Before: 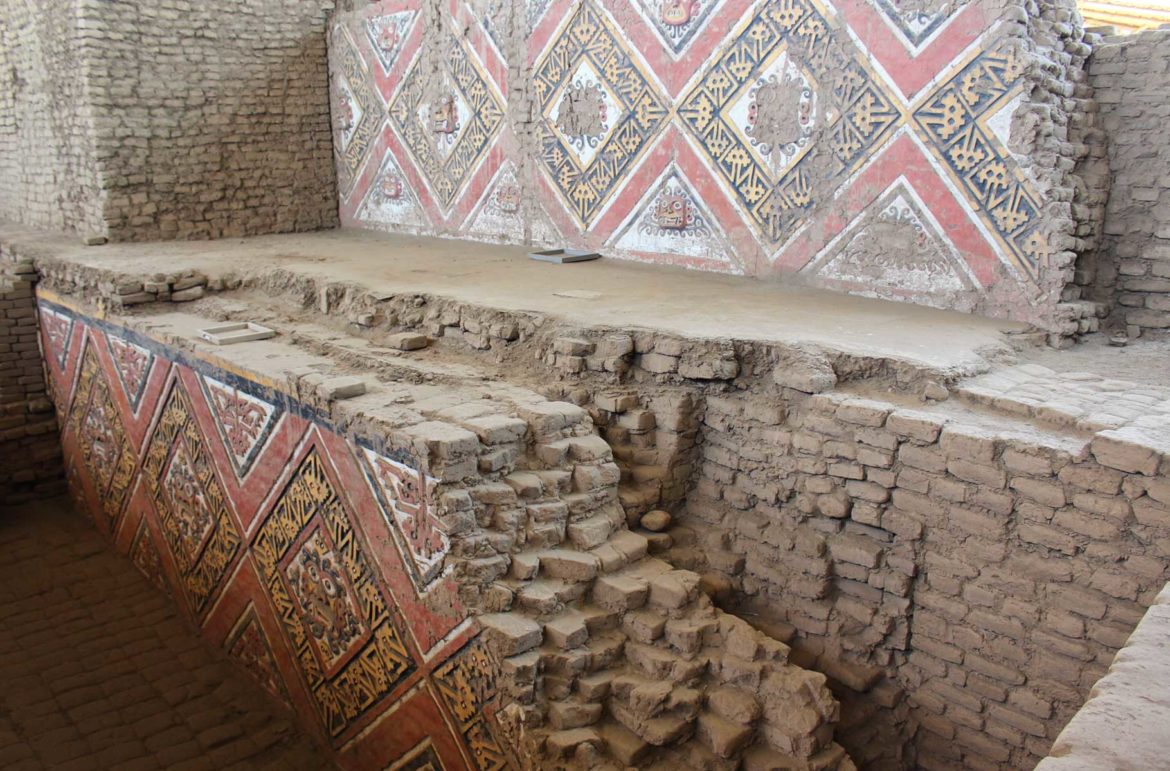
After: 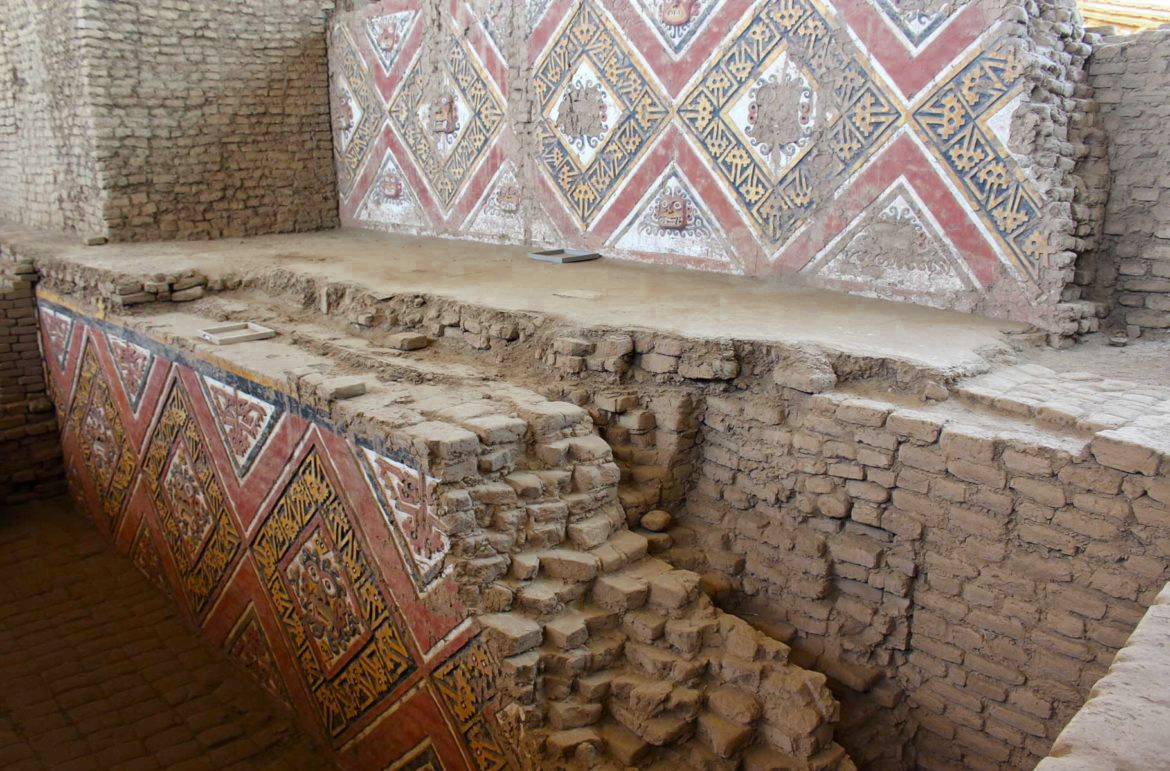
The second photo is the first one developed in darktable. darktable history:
color zones: curves: ch0 [(0.11, 0.396) (0.195, 0.36) (0.25, 0.5) (0.303, 0.412) (0.357, 0.544) (0.75, 0.5) (0.967, 0.328)]; ch1 [(0, 0.468) (0.112, 0.512) (0.202, 0.6) (0.25, 0.5) (0.307, 0.352) (0.357, 0.544) (0.75, 0.5) (0.963, 0.524)]
exposure: black level correction 0.001, compensate highlight preservation false
